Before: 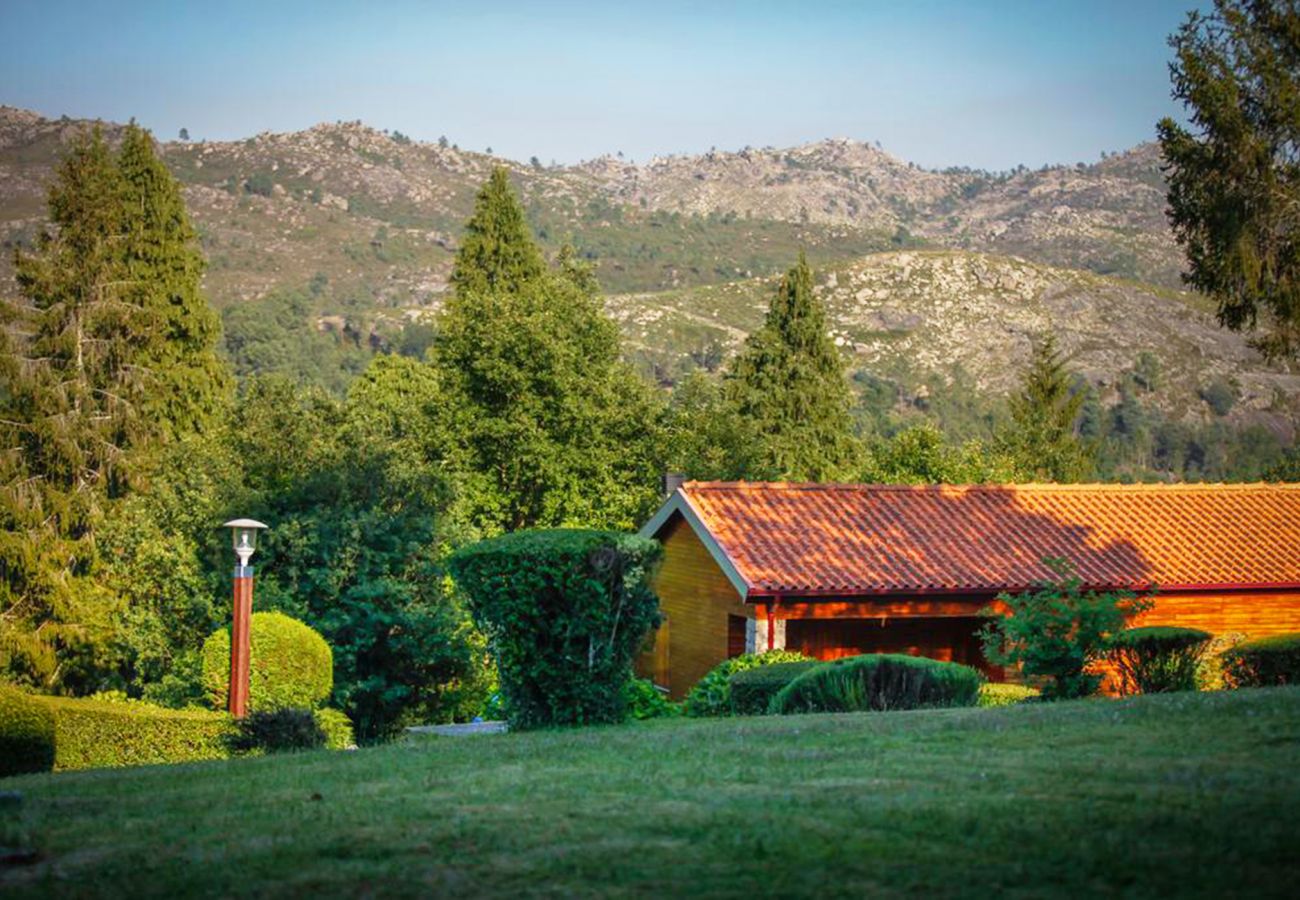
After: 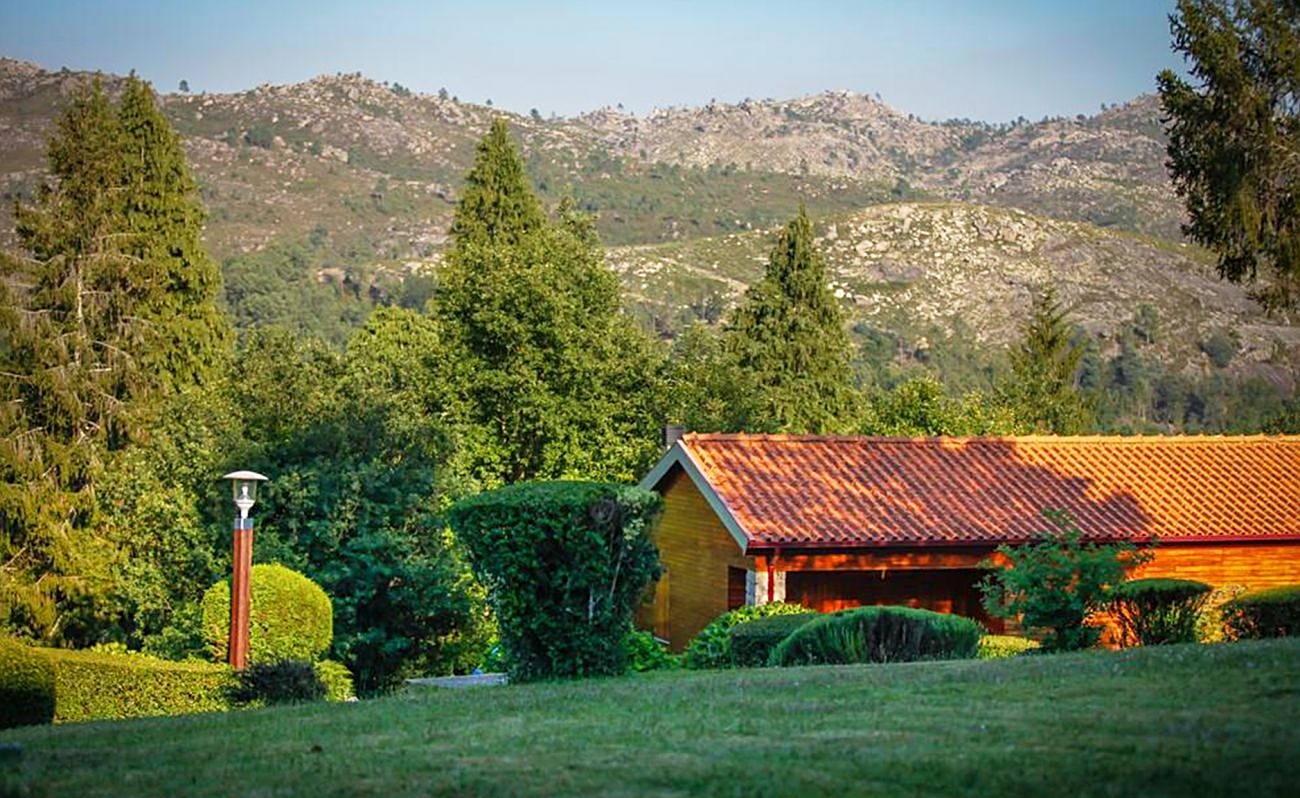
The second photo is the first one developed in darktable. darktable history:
sharpen: on, module defaults
crop and rotate: top 5.443%, bottom 5.867%
